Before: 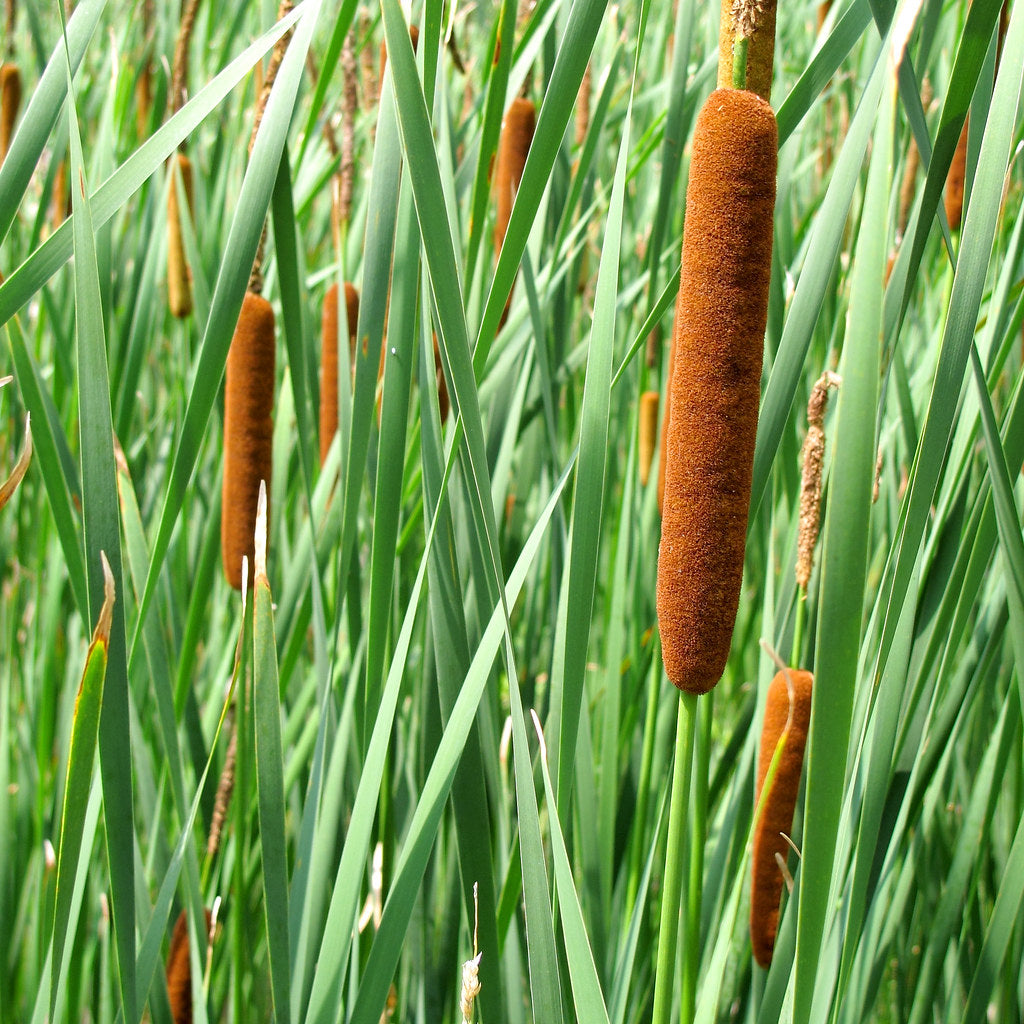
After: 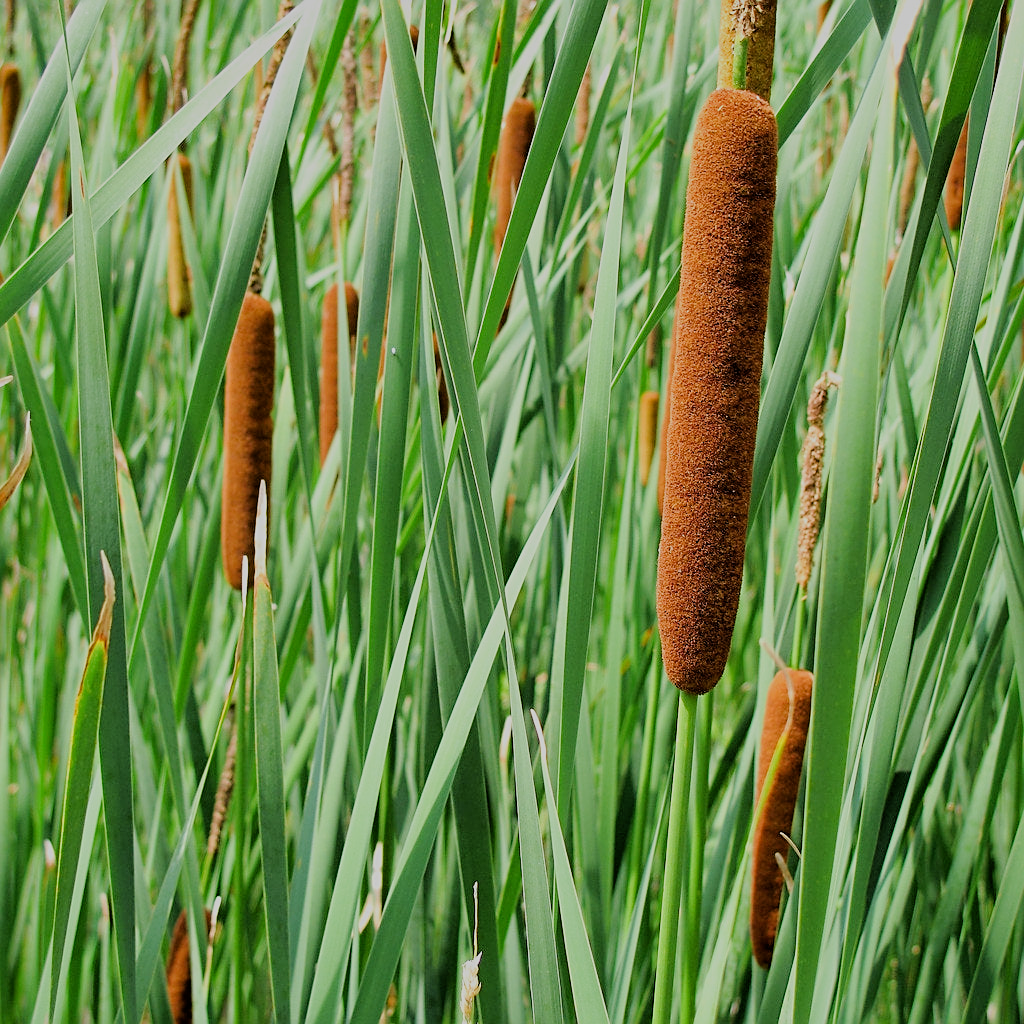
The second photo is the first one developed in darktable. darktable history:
shadows and highlights: soften with gaussian
sharpen: on, module defaults
filmic rgb: black relative exposure -6.15 EV, white relative exposure 6.96 EV, hardness 2.24
